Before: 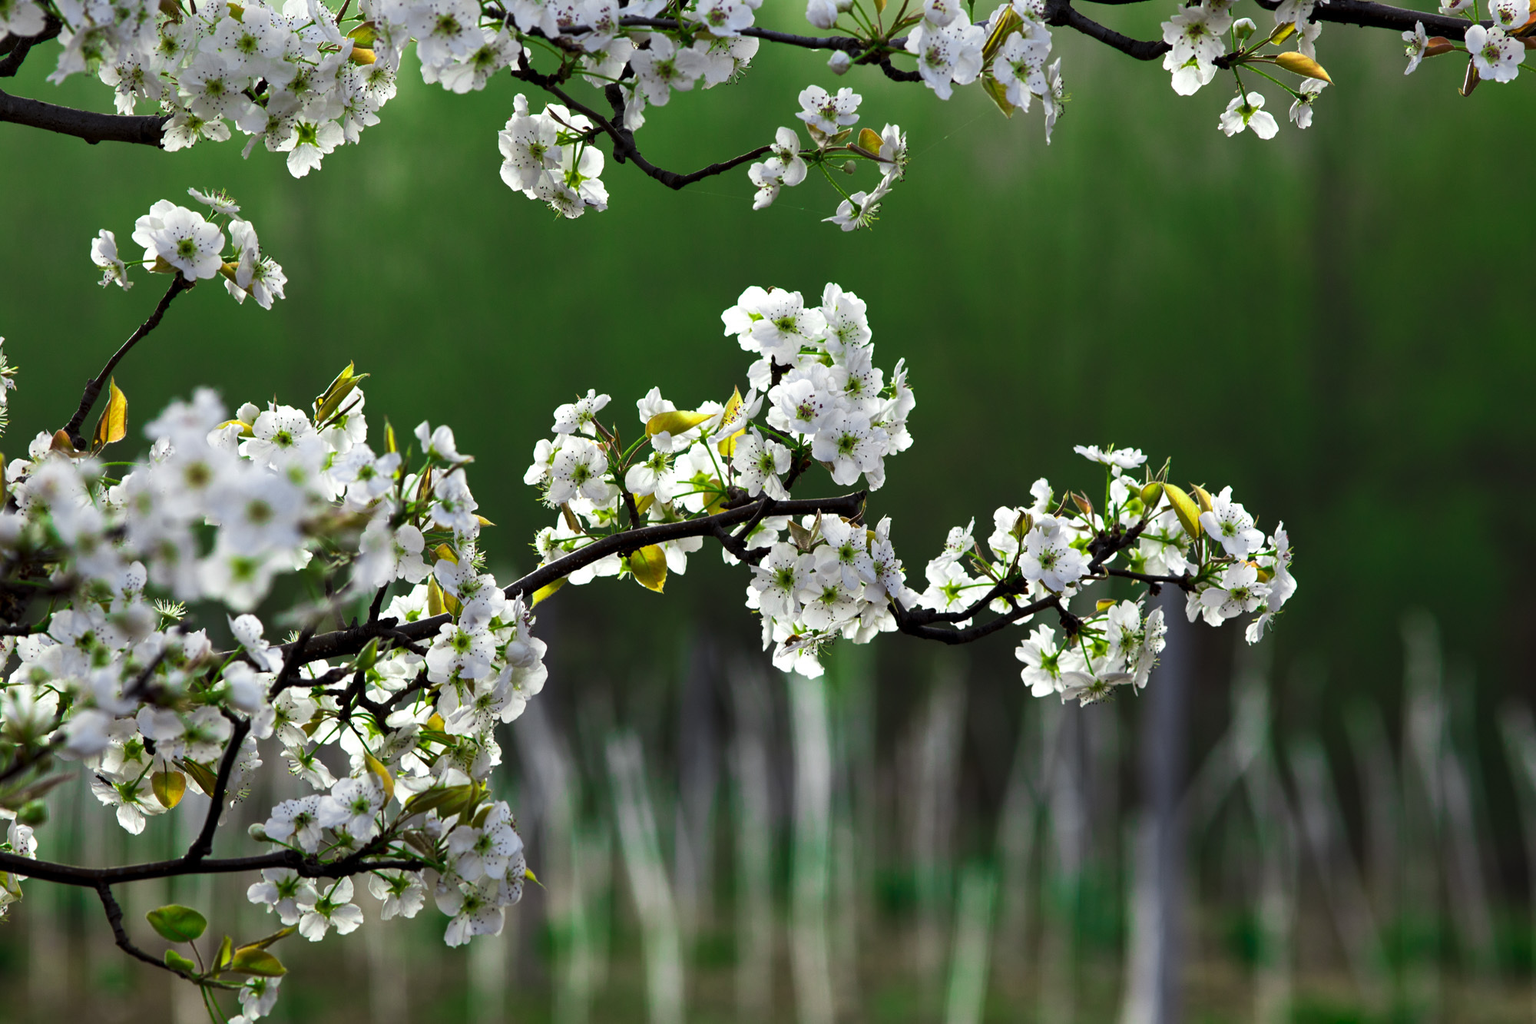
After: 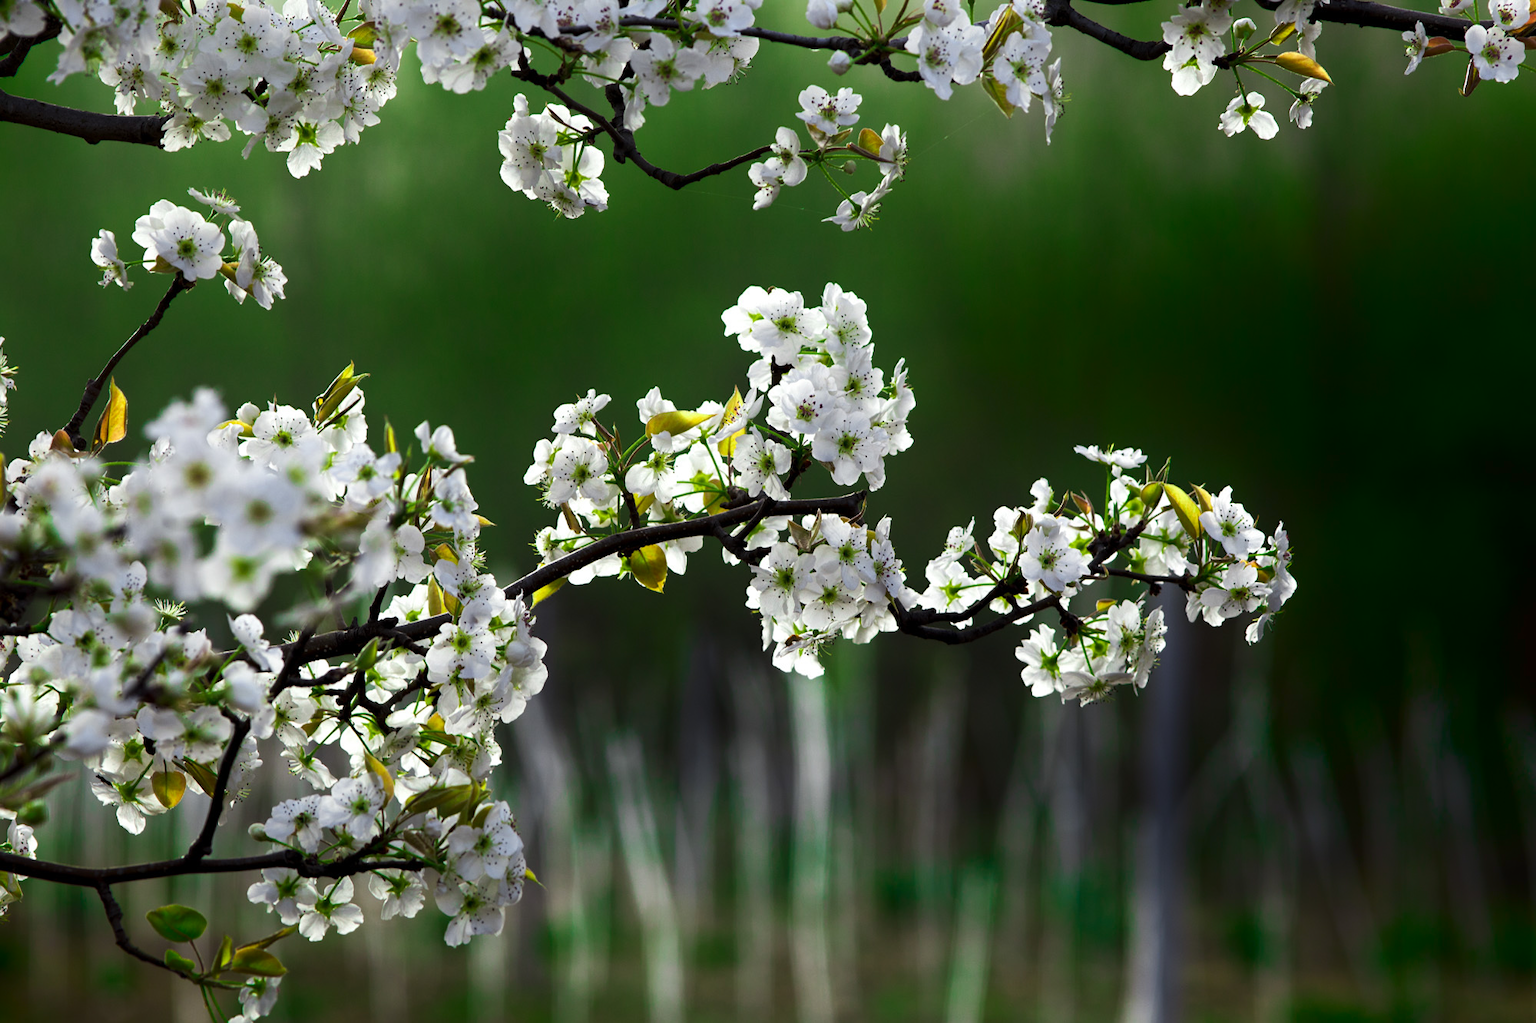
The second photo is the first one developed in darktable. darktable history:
shadows and highlights: shadows -88.29, highlights -36.54, shadows color adjustment 99.15%, highlights color adjustment 0.021%, soften with gaussian
